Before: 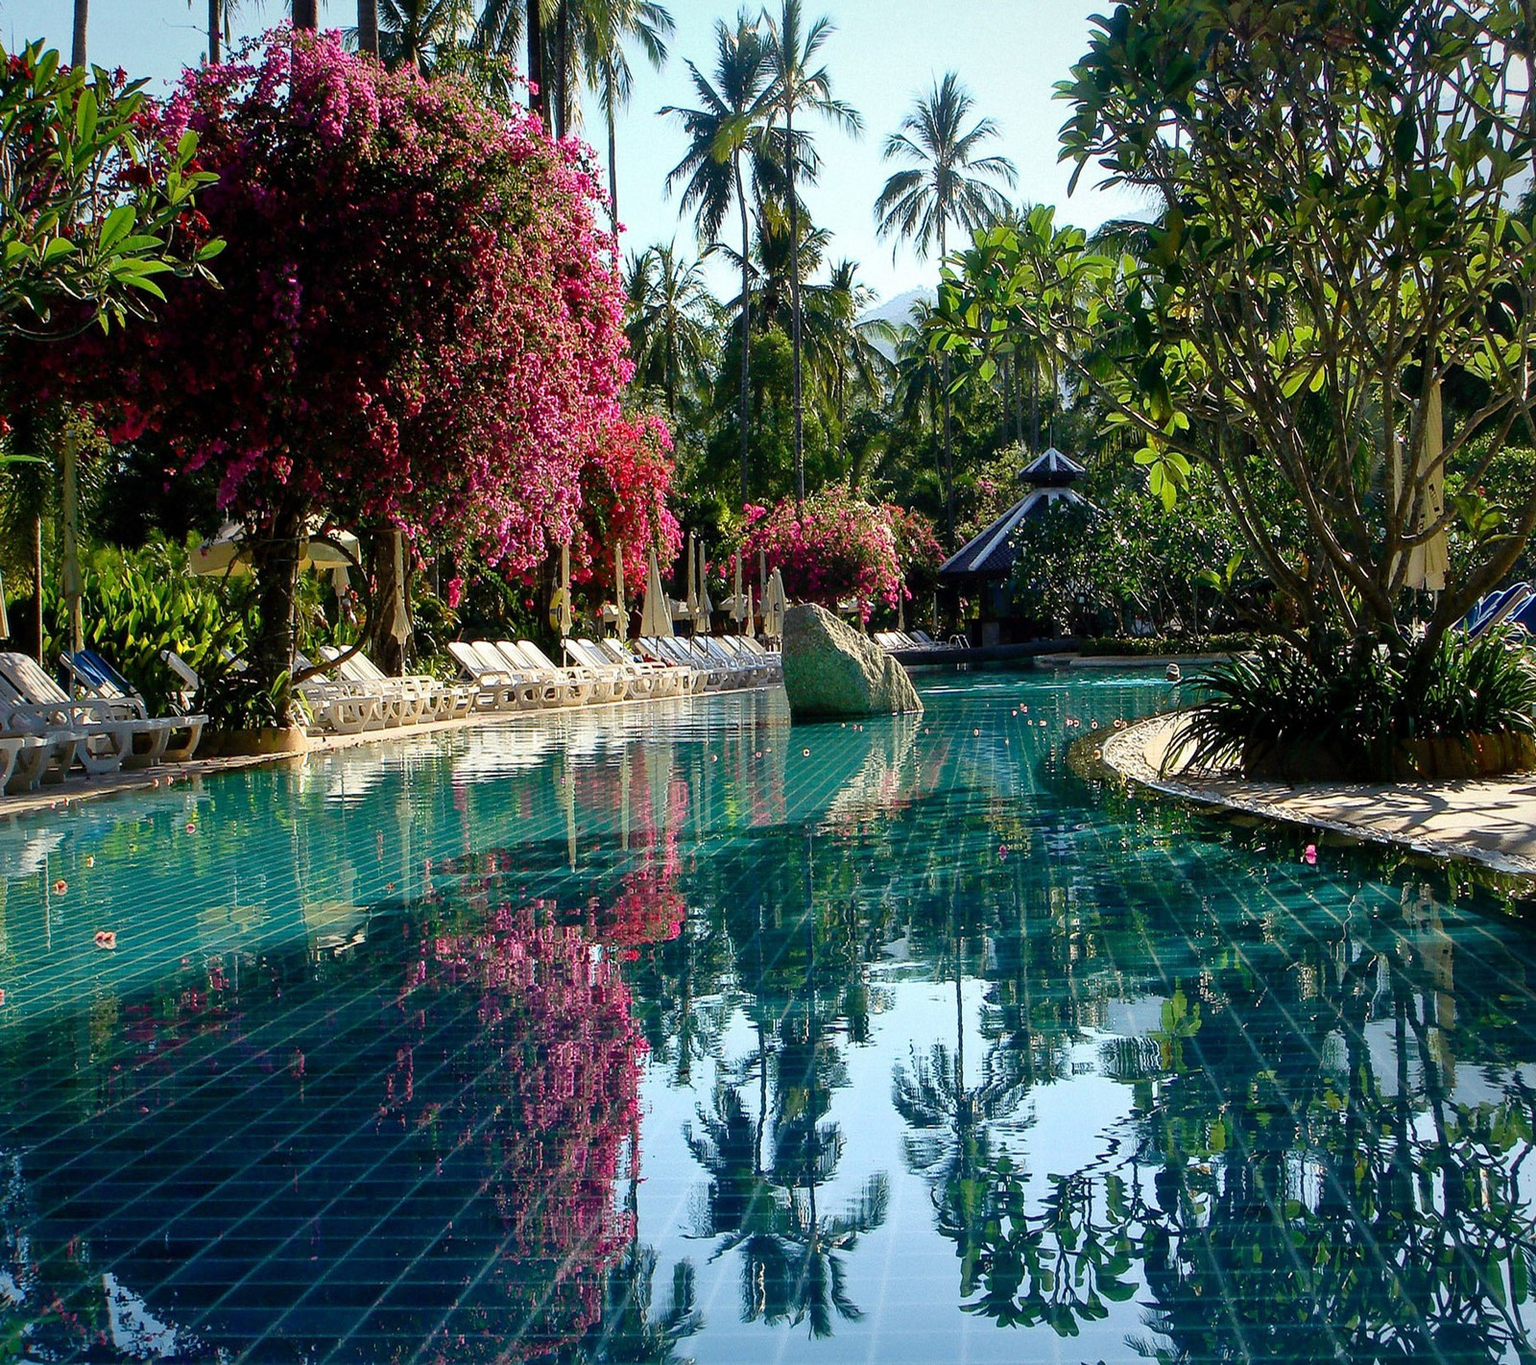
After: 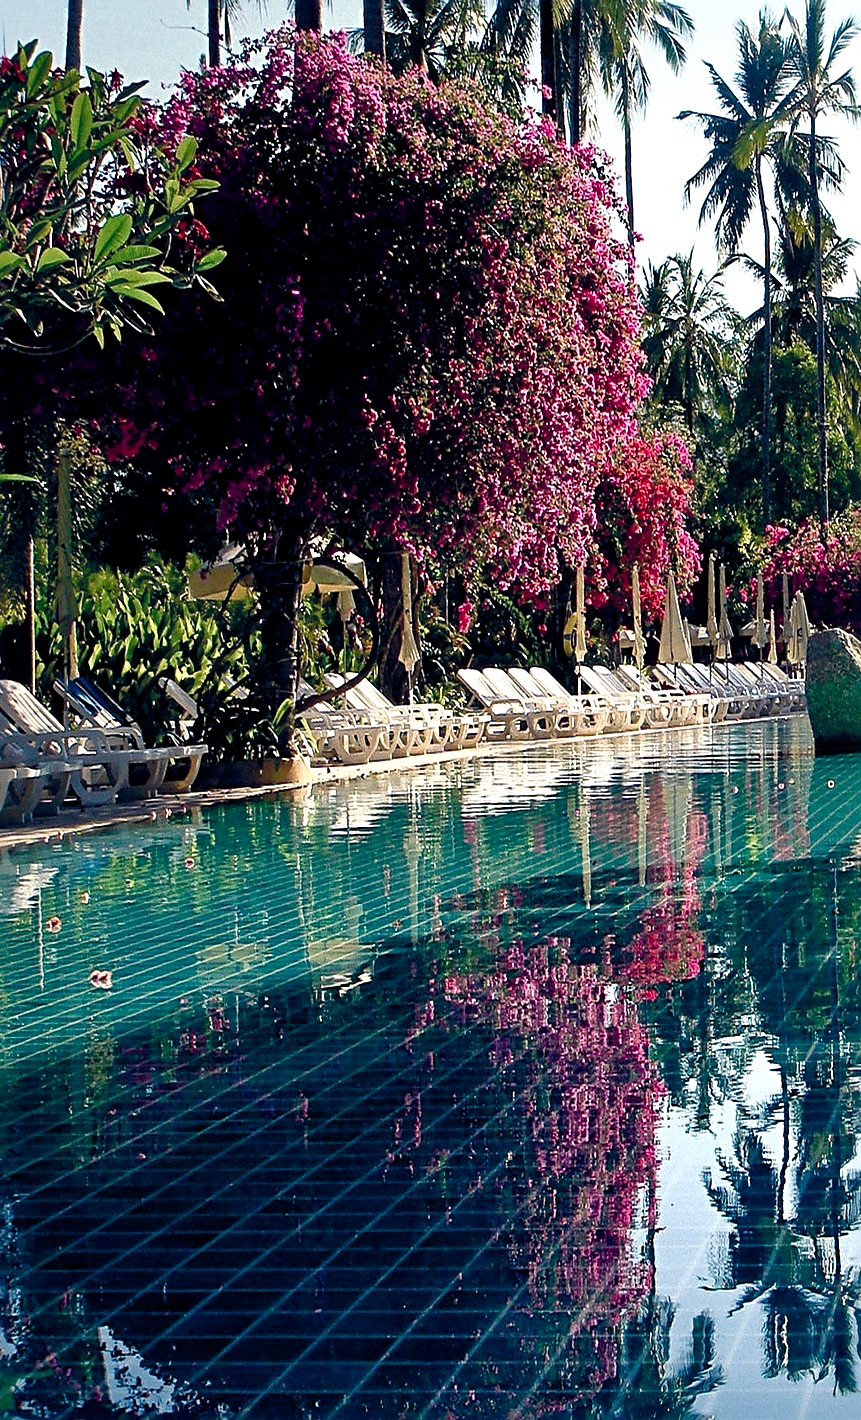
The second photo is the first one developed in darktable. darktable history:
crop: left 0.587%, right 45.588%, bottom 0.086%
color balance rgb: highlights gain › chroma 2.94%, highlights gain › hue 60.57°, global offset › chroma 0.25%, global offset › hue 256.52°, perceptual saturation grading › global saturation 20%, perceptual saturation grading › highlights -50%, perceptual saturation grading › shadows 30%, contrast 15%
sharpen: radius 3.119
